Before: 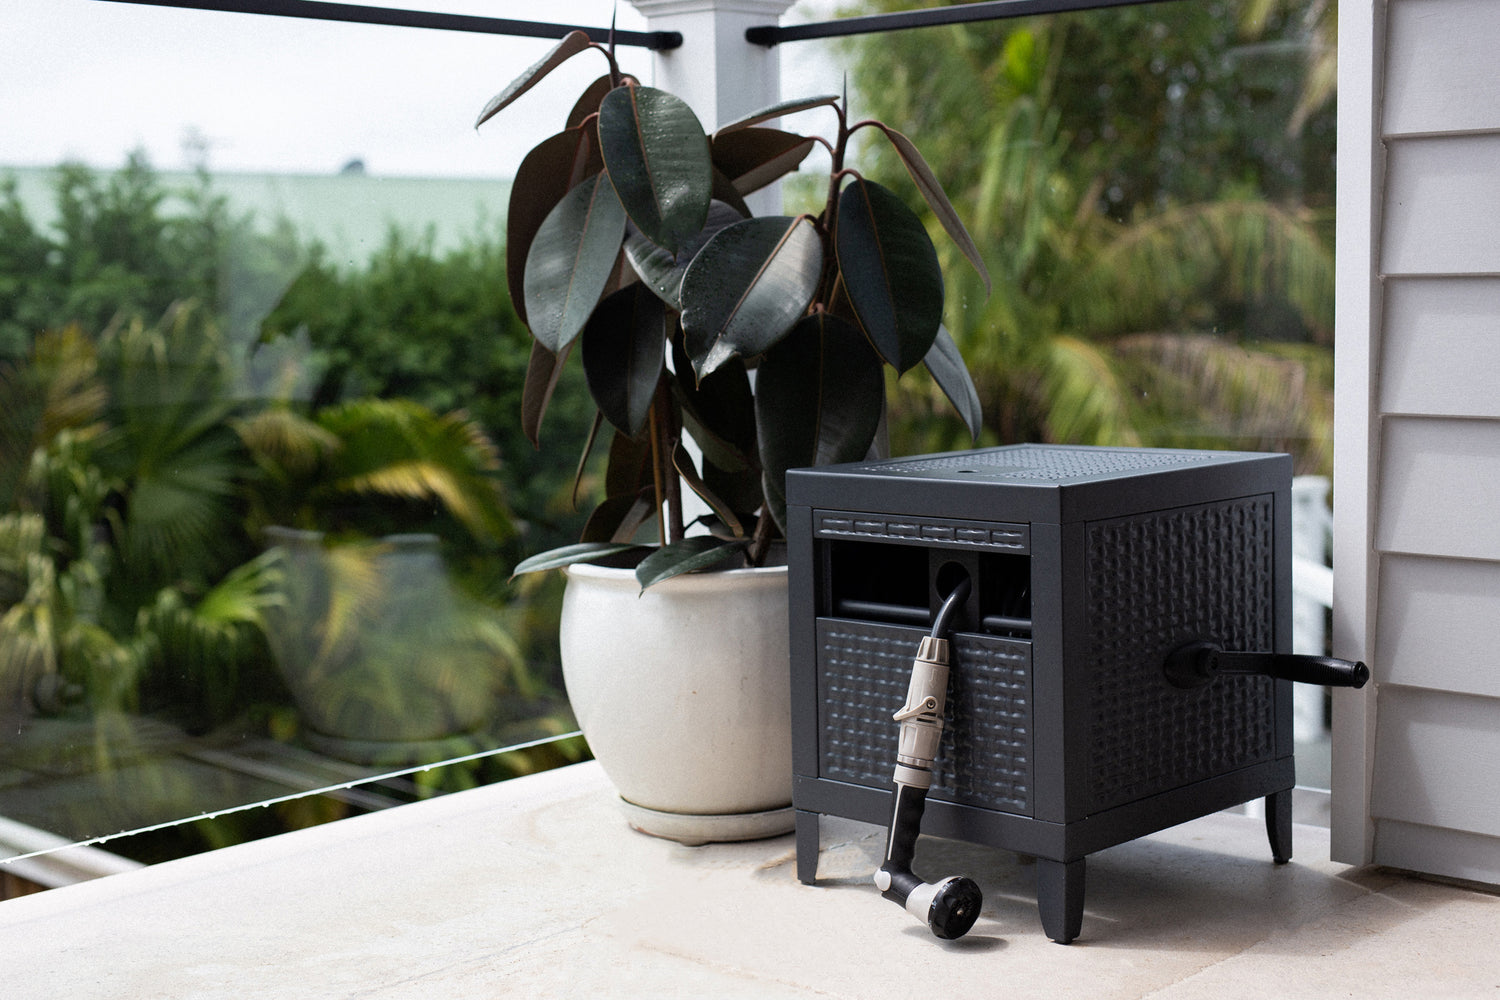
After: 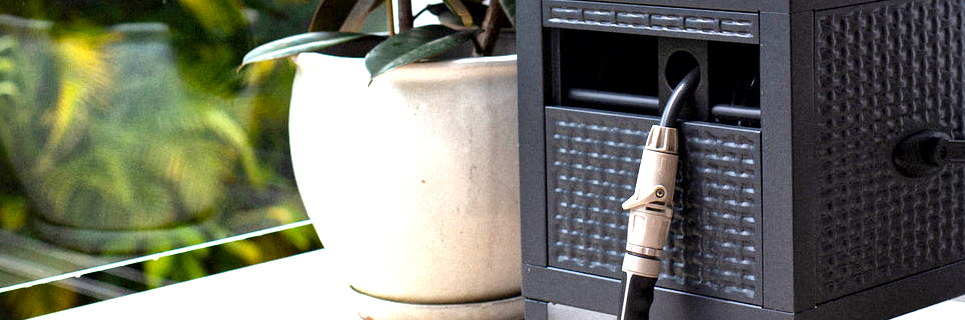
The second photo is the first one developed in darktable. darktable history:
crop: left 18.091%, top 51.13%, right 17.525%, bottom 16.85%
local contrast: mode bilateral grid, contrast 20, coarseness 19, detail 163%, midtone range 0.2
color balance rgb: linear chroma grading › global chroma 15%, perceptual saturation grading › global saturation 30%
exposure: black level correction 0, exposure 1 EV, compensate exposure bias true, compensate highlight preservation false
